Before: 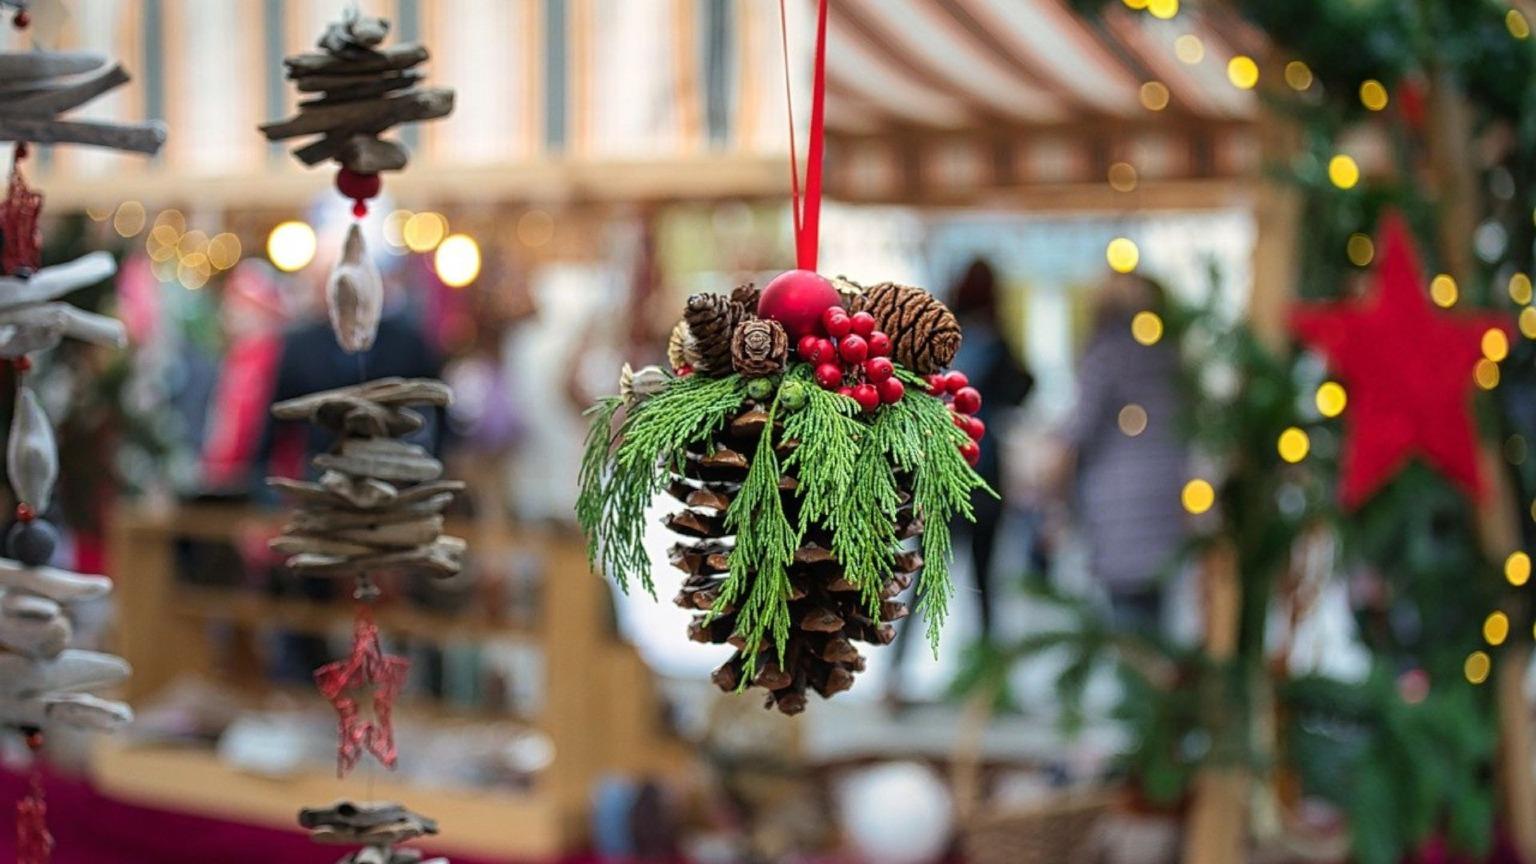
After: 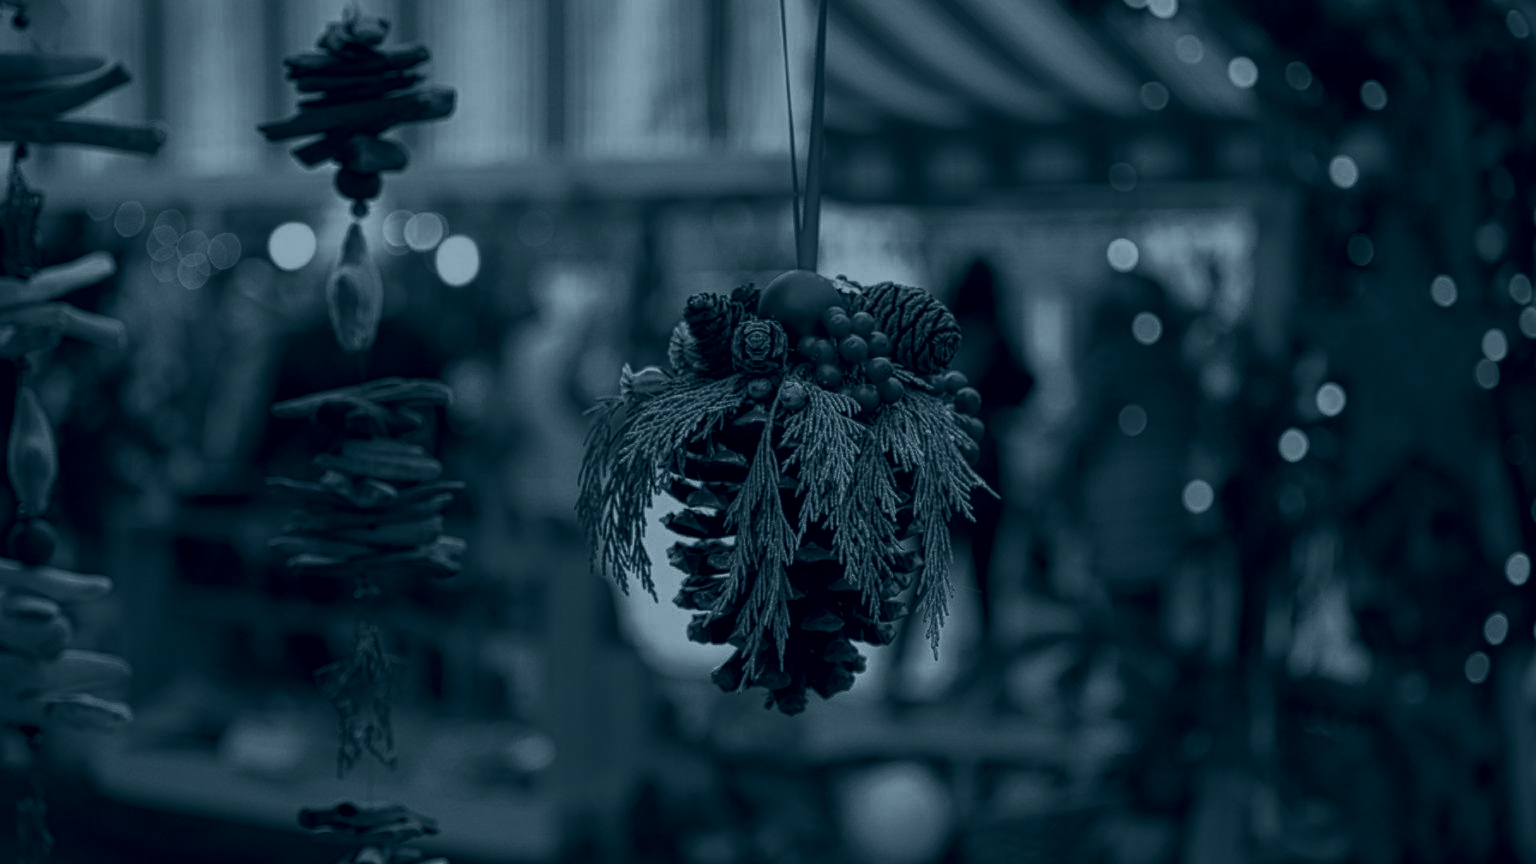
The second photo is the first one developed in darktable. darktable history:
exposure: exposure 0.236 EV, compensate highlight preservation false
levels: levels [0, 0.492, 0.984]
tone curve: curves: ch0 [(0, 0) (0.003, 0.029) (0.011, 0.034) (0.025, 0.044) (0.044, 0.057) (0.069, 0.07) (0.1, 0.084) (0.136, 0.104) (0.177, 0.127) (0.224, 0.156) (0.277, 0.192) (0.335, 0.236) (0.399, 0.284) (0.468, 0.339) (0.543, 0.393) (0.623, 0.454) (0.709, 0.541) (0.801, 0.65) (0.898, 0.766) (1, 1)], preserve colors none
colorize: hue 194.4°, saturation 29%, source mix 61.75%, lightness 3.98%, version 1
